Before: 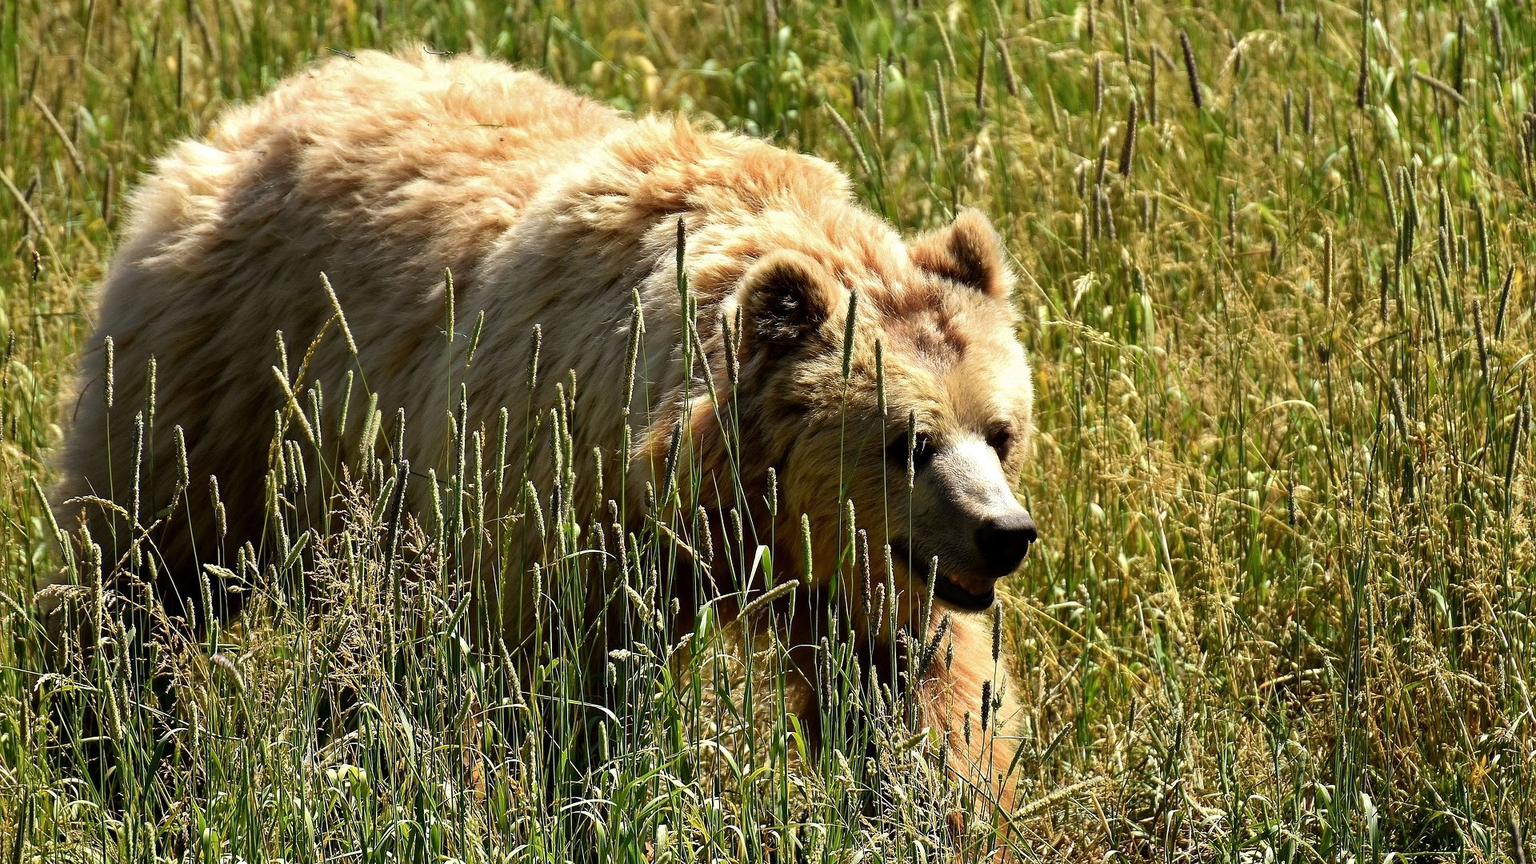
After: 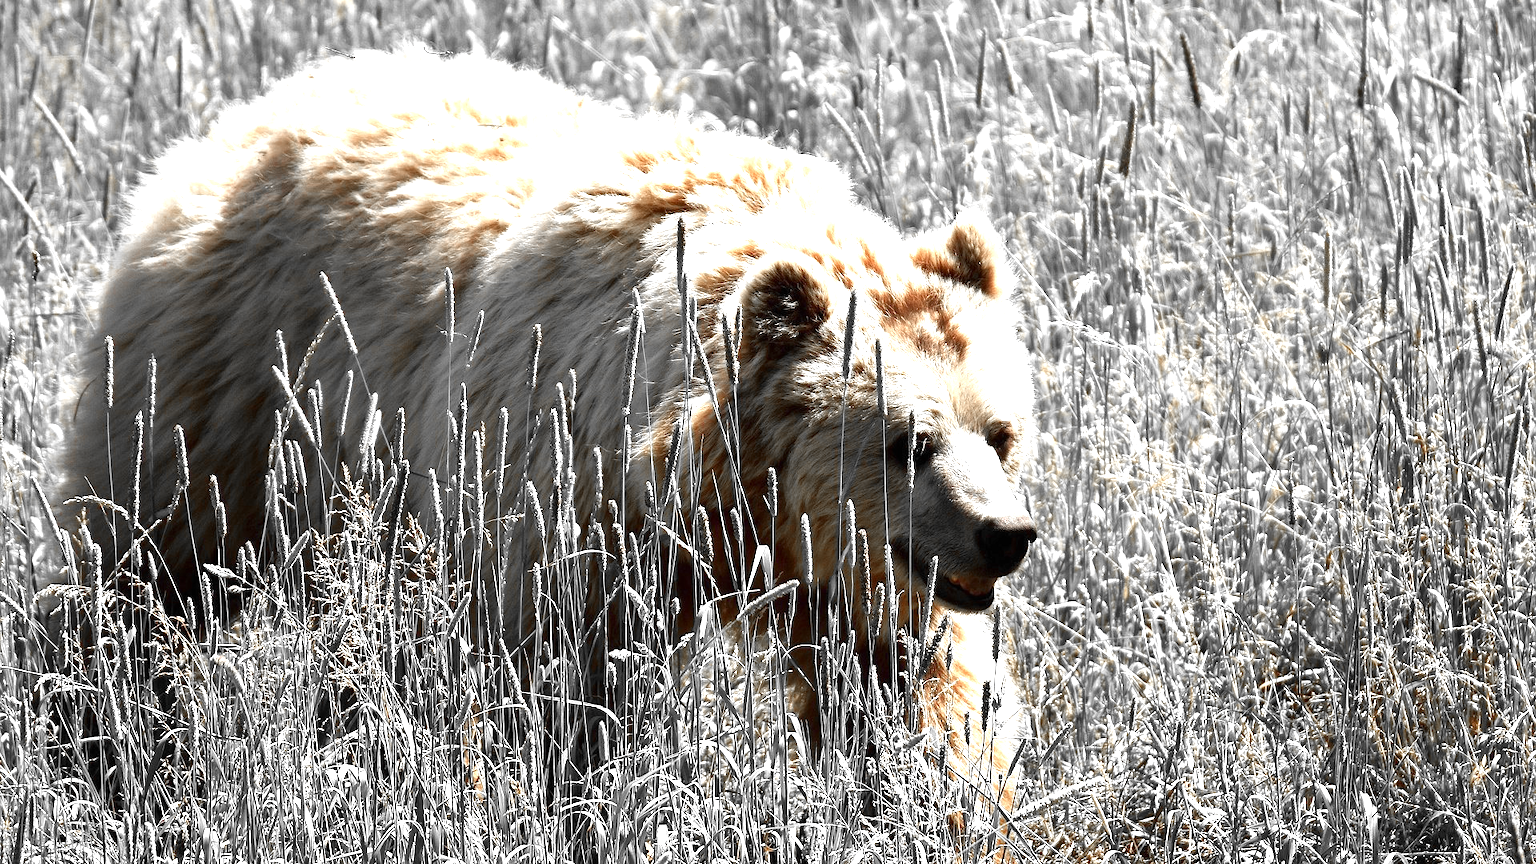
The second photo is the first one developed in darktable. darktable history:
exposure: black level correction 0, exposure 1 EV, compensate exposure bias true, compensate highlight preservation false
color zones: curves: ch0 [(0, 0.497) (0.096, 0.361) (0.221, 0.538) (0.429, 0.5) (0.571, 0.5) (0.714, 0.5) (0.857, 0.5) (1, 0.497)]; ch1 [(0, 0.5) (0.143, 0.5) (0.257, -0.002) (0.429, 0.04) (0.571, -0.001) (0.714, -0.015) (0.857, 0.024) (1, 0.5)]
